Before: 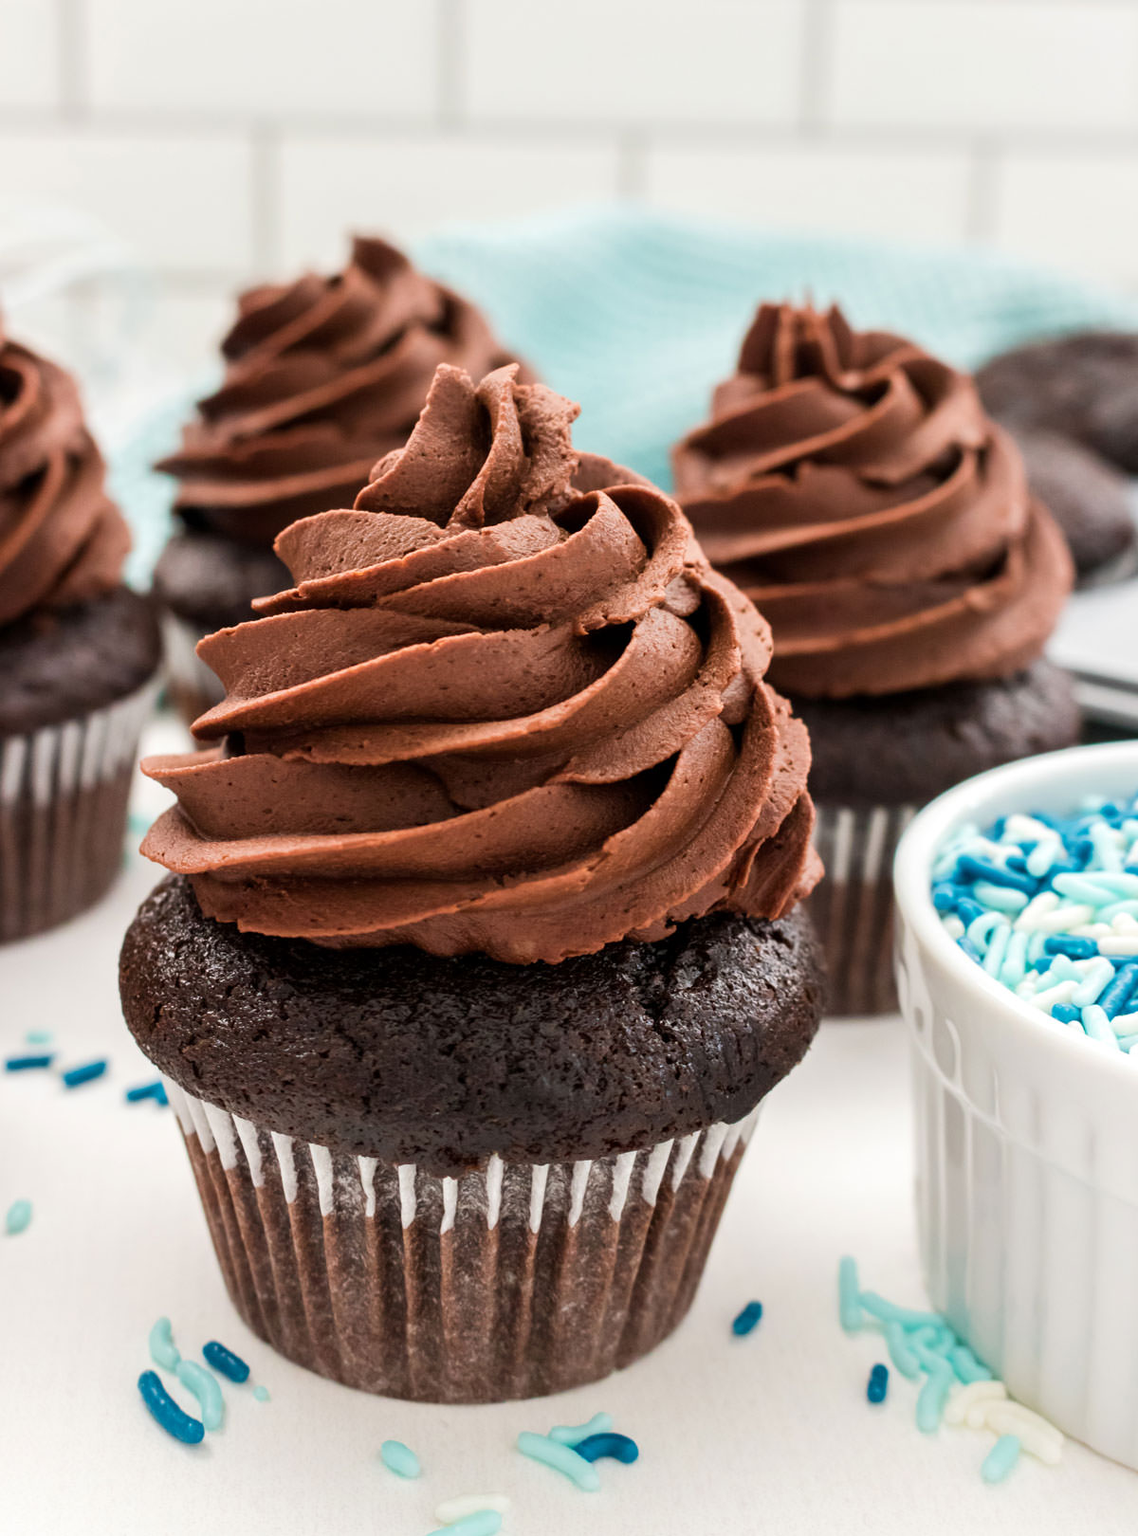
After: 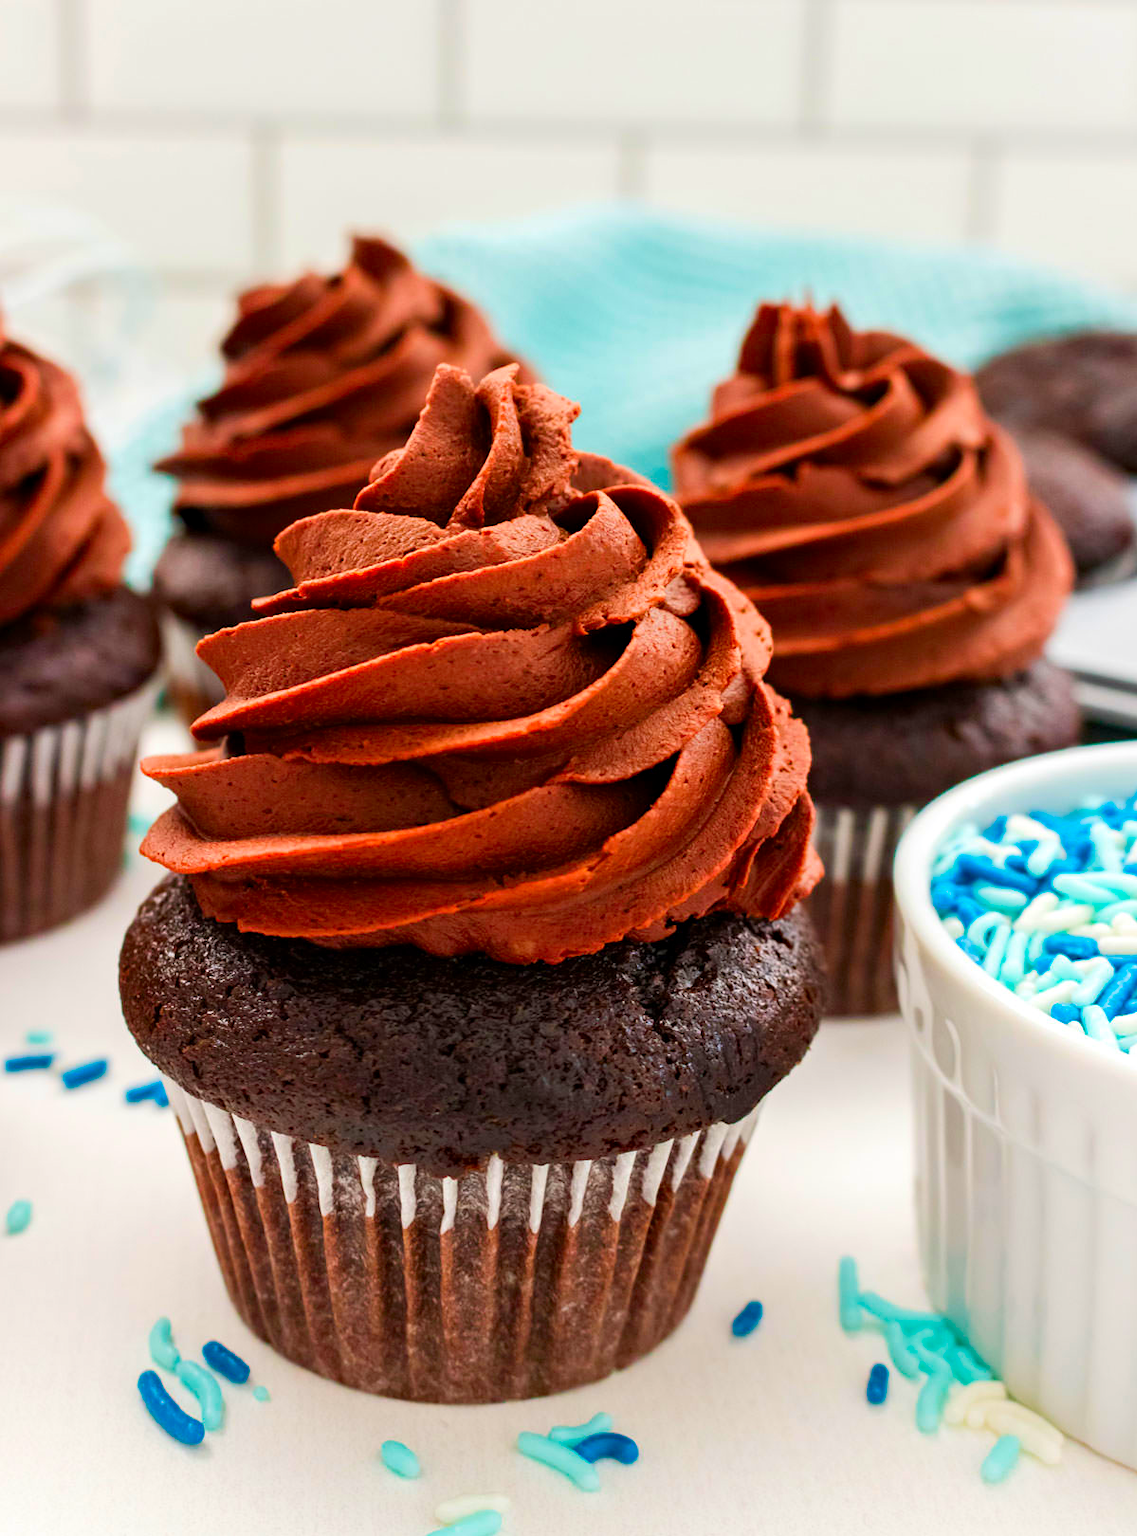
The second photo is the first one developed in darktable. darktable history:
haze removal: compatibility mode true, adaptive false
color correction: highlights b* -0.029, saturation 1.79
